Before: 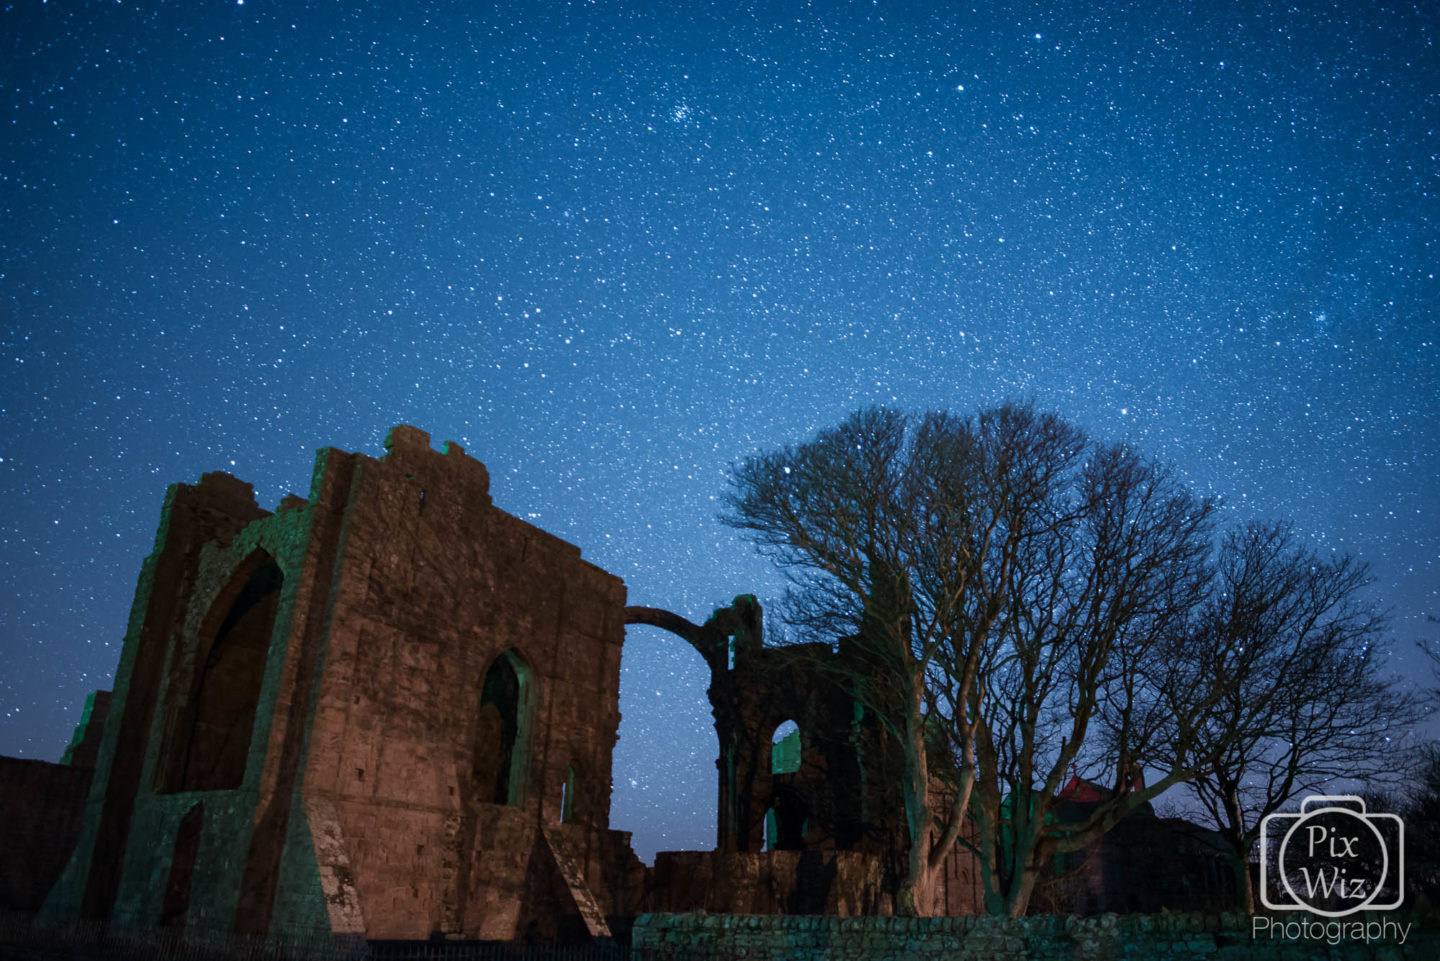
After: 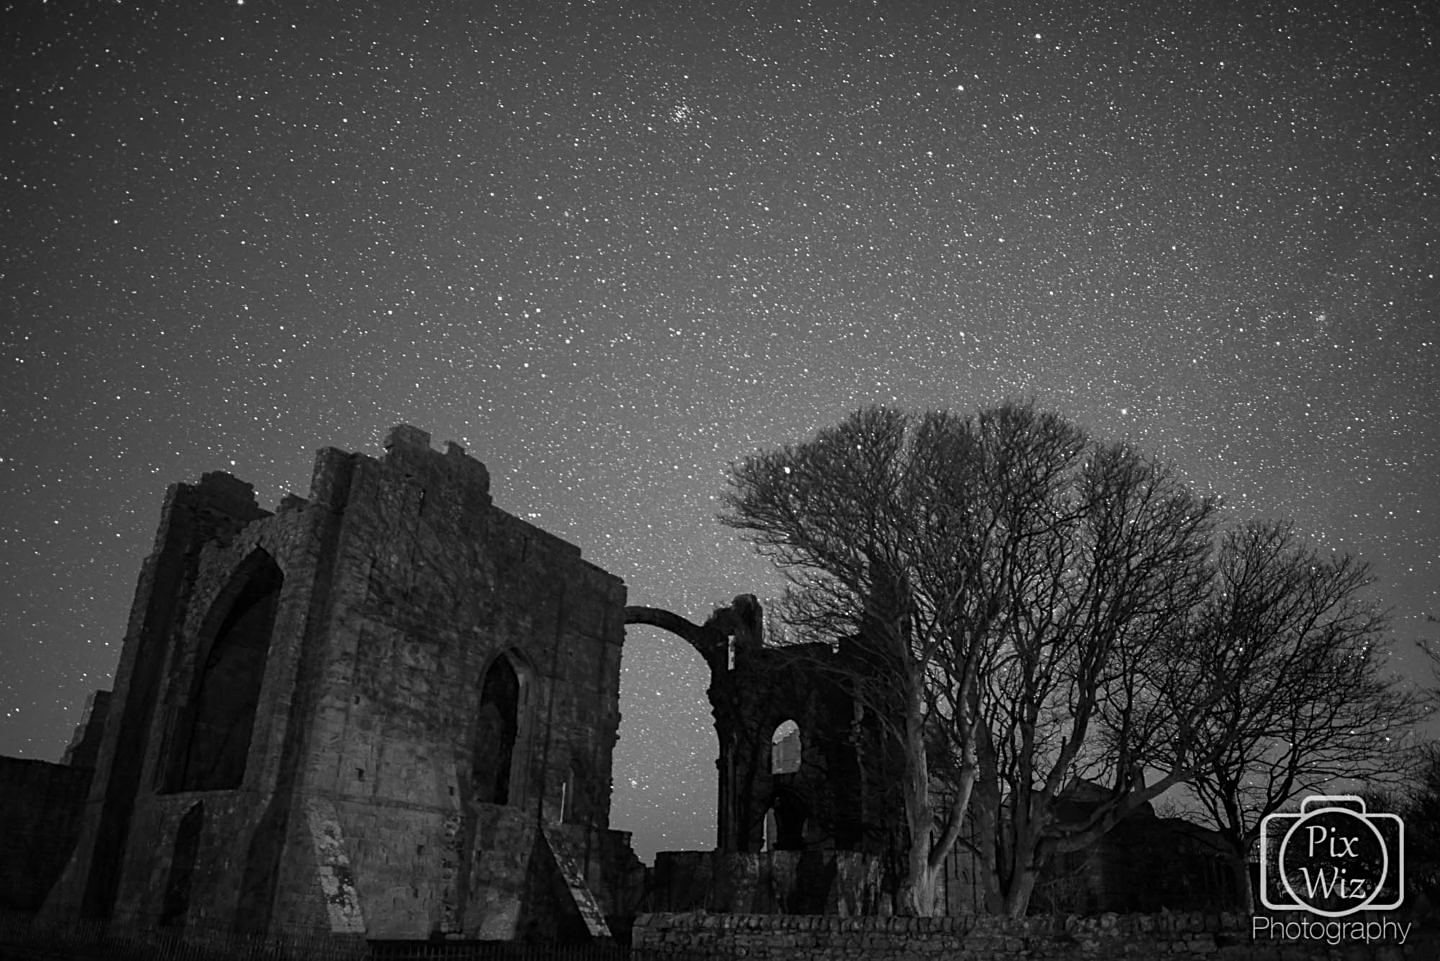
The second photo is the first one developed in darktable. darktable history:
sharpen: on, module defaults
monochrome: a 32, b 64, size 2.3
